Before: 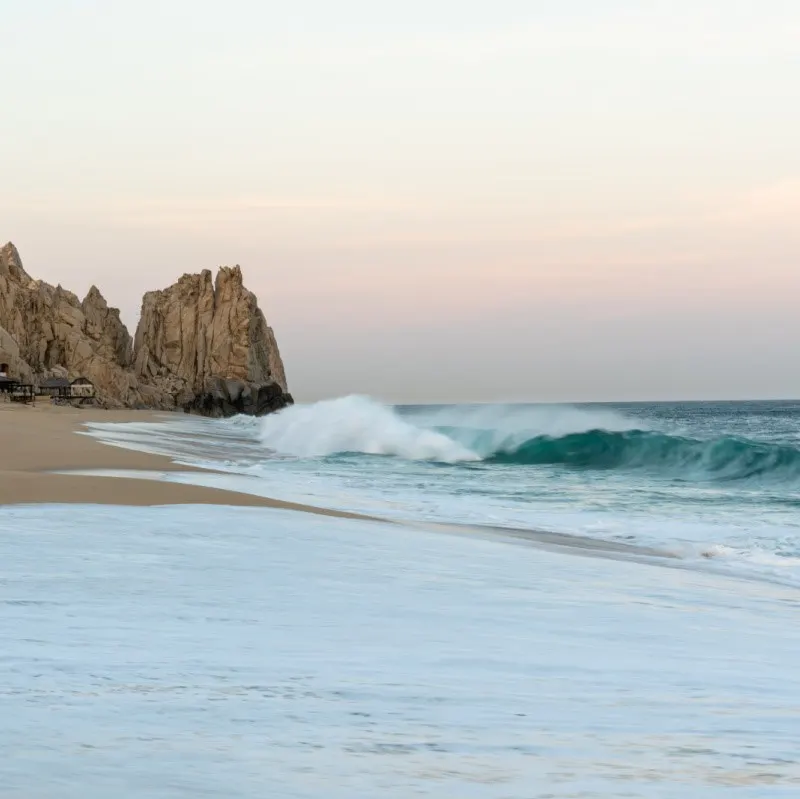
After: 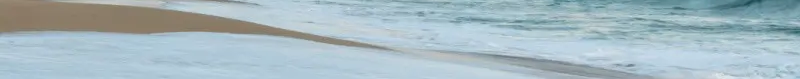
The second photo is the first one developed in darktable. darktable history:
local contrast: mode bilateral grid, contrast 15, coarseness 36, detail 105%, midtone range 0.2
crop and rotate: top 59.084%, bottom 30.916%
